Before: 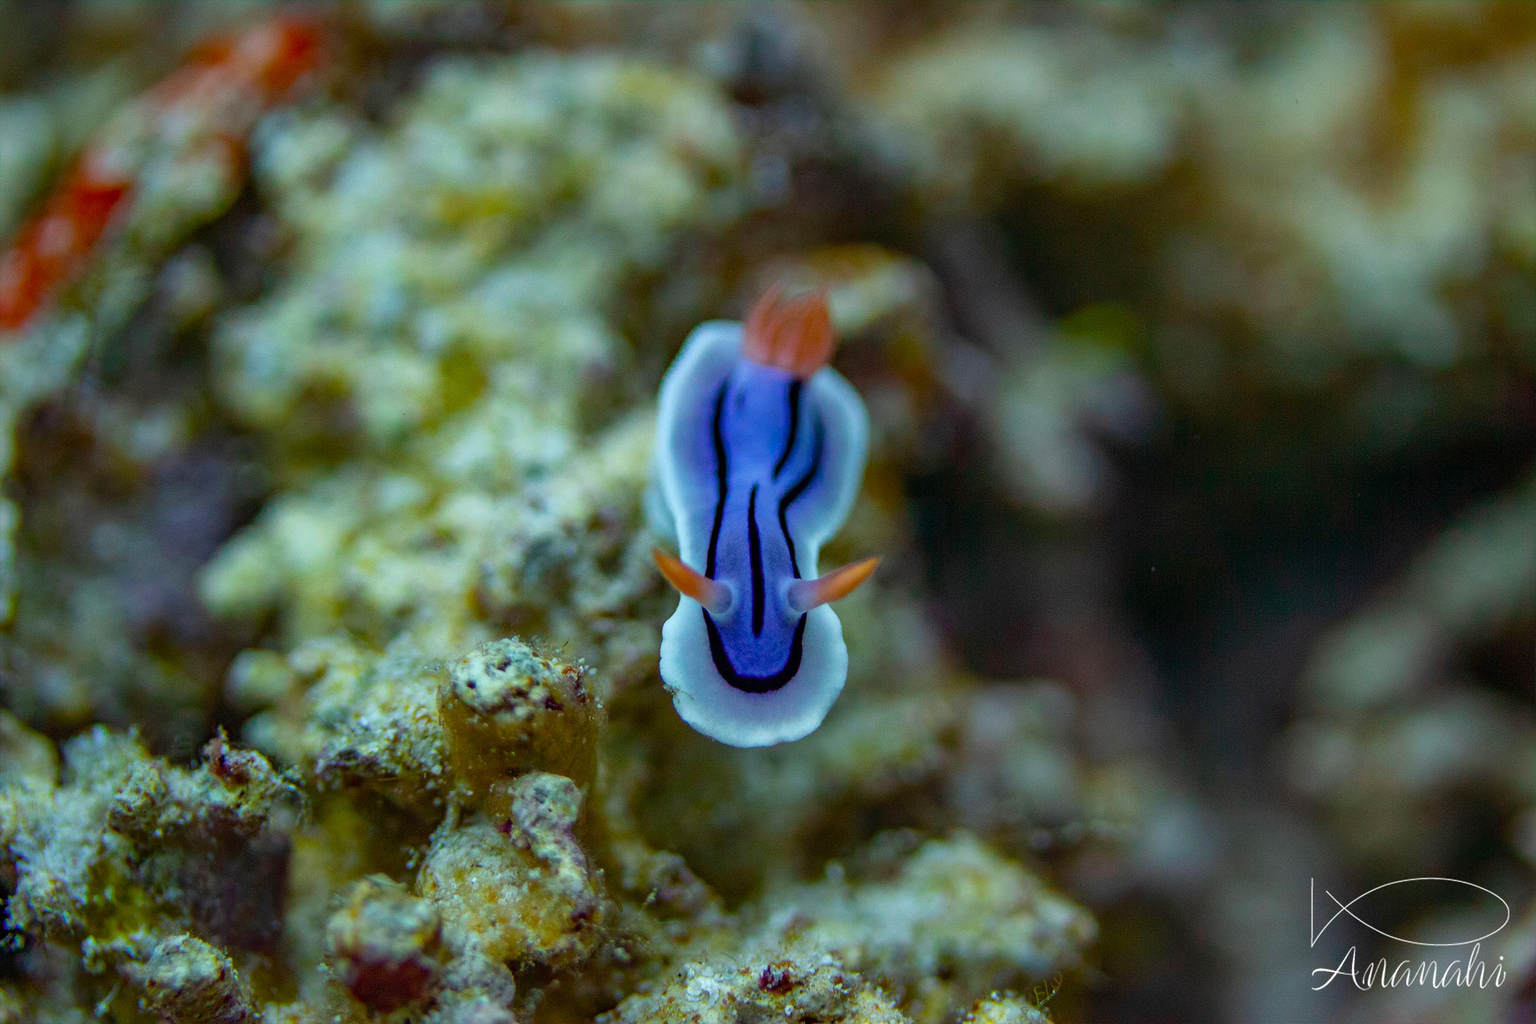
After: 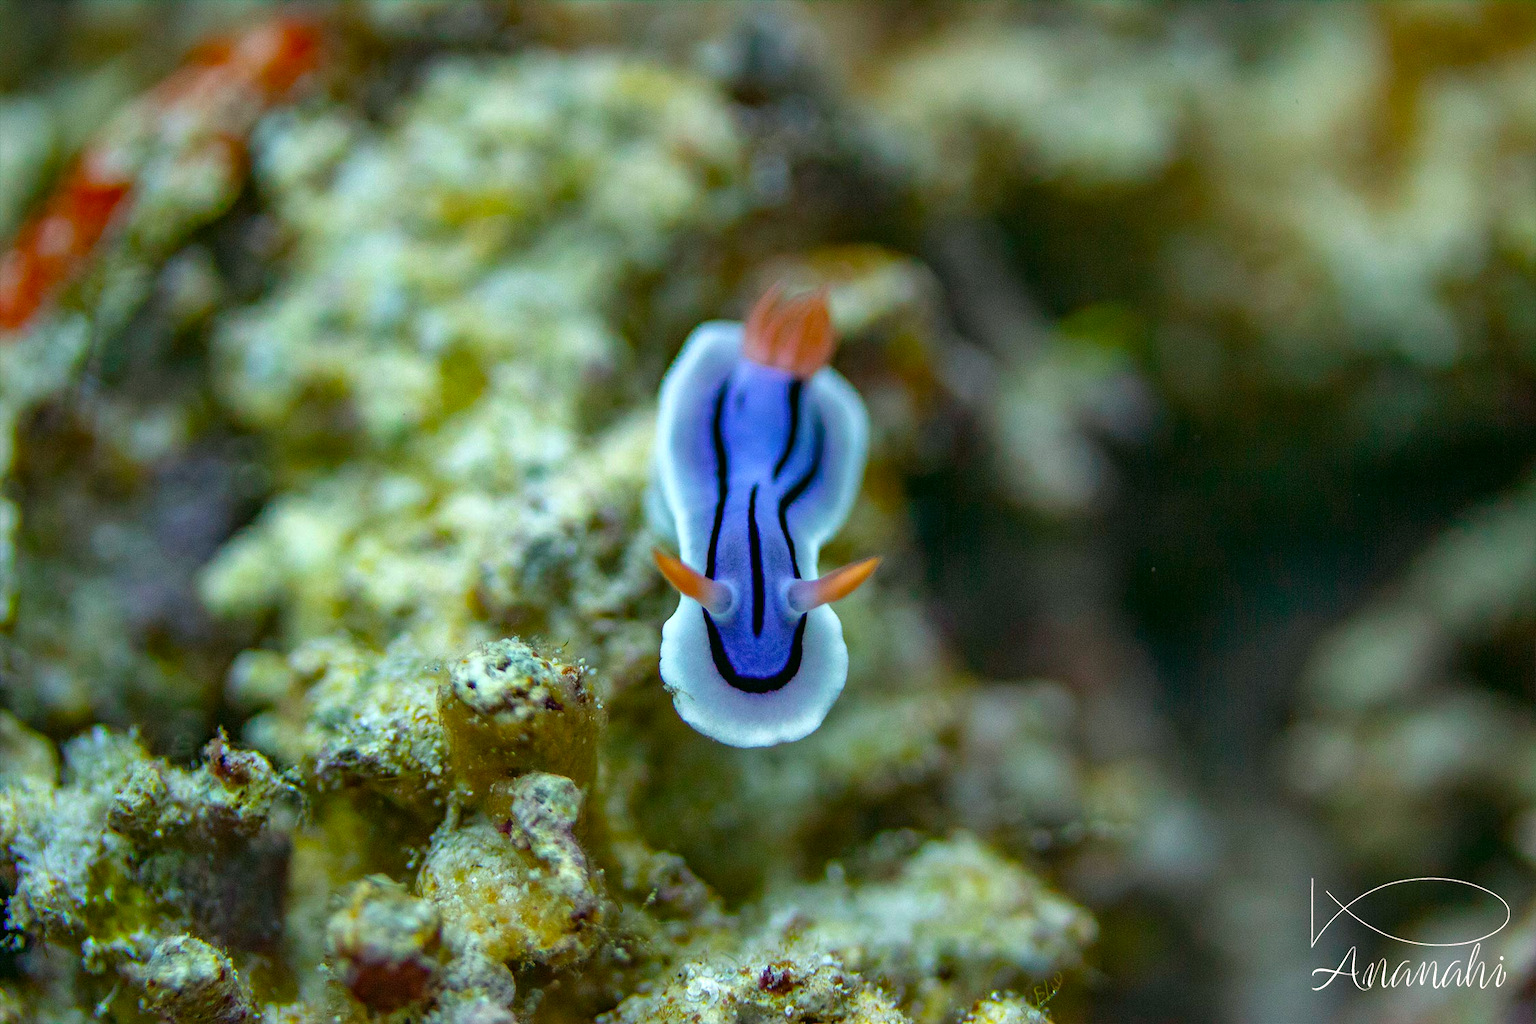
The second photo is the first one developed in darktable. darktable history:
color correction: highlights a* 4.32, highlights b* 4.96, shadows a* -7.61, shadows b* 4.67
exposure: black level correction 0, exposure 0.5 EV, compensate exposure bias true, compensate highlight preservation false
